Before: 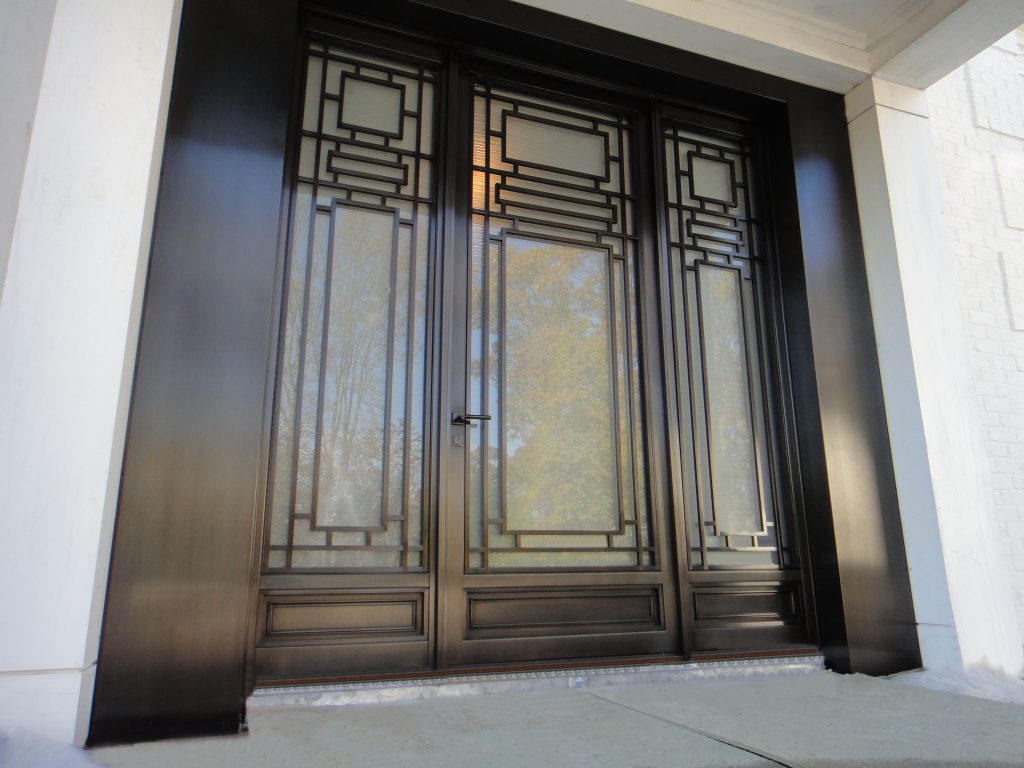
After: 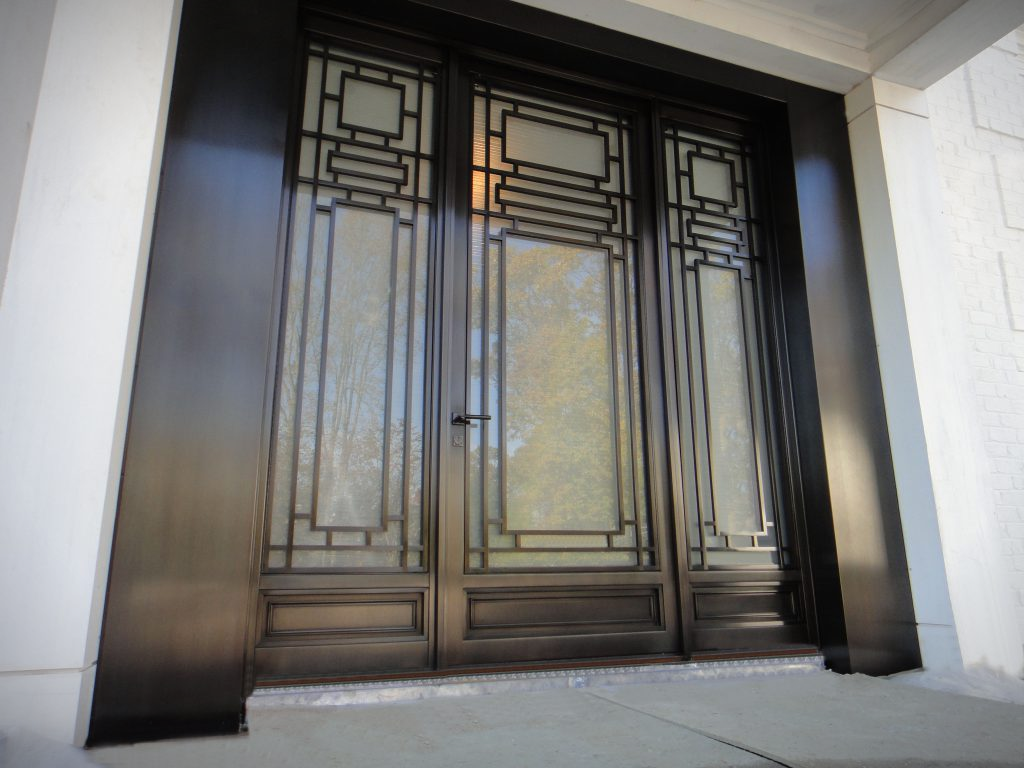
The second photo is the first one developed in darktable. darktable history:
vignetting: fall-off start 100.05%, brightness -0.475, width/height ratio 1.321
